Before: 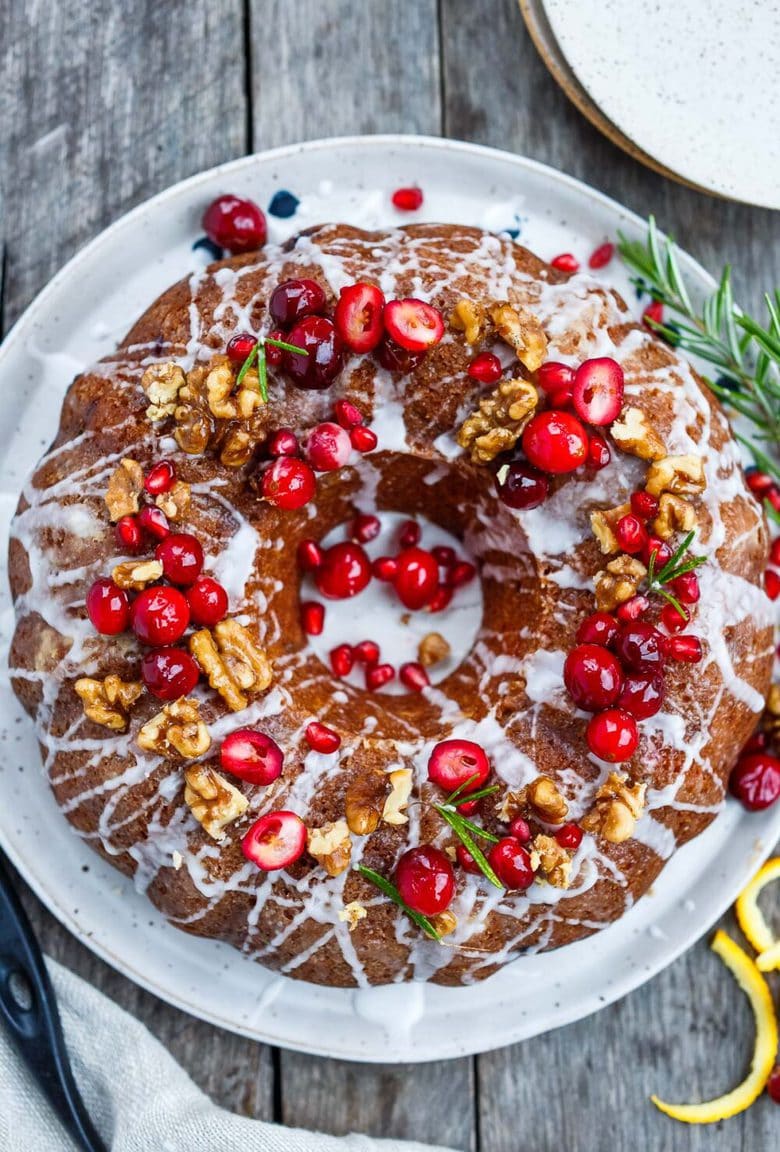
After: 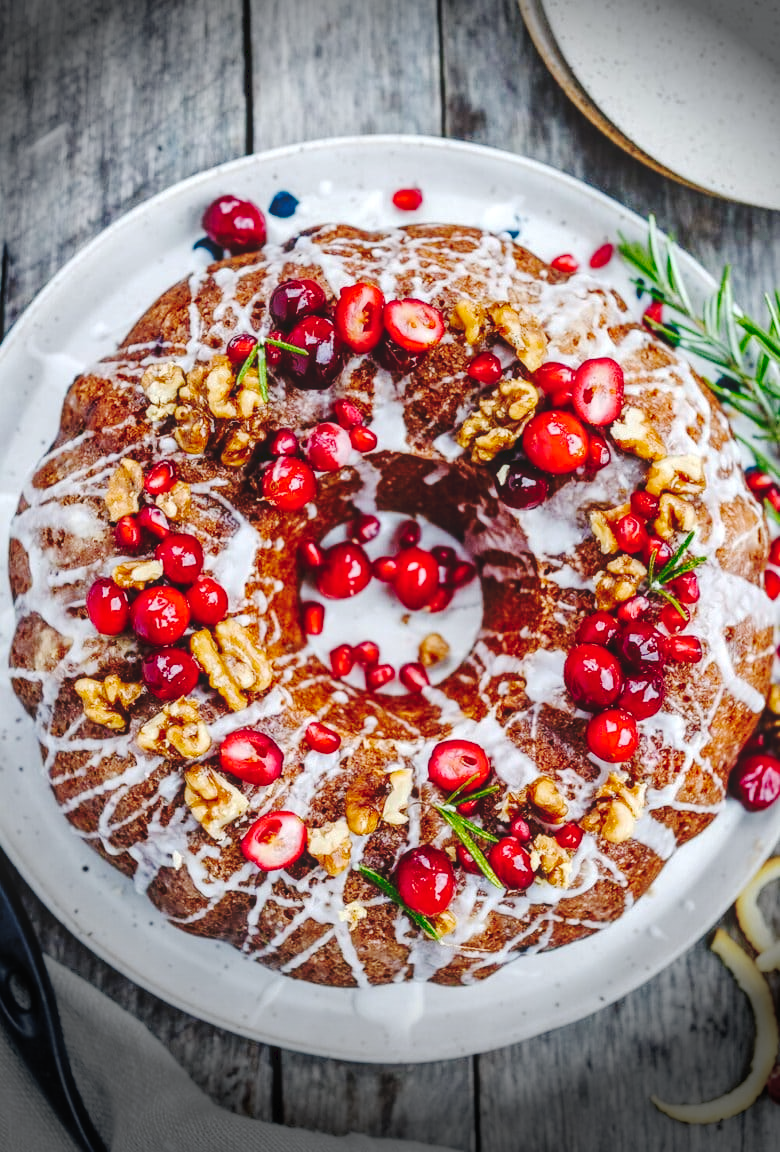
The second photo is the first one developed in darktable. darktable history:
tone curve: curves: ch0 [(0, 0) (0.003, 0.096) (0.011, 0.097) (0.025, 0.096) (0.044, 0.099) (0.069, 0.109) (0.1, 0.129) (0.136, 0.149) (0.177, 0.176) (0.224, 0.22) (0.277, 0.288) (0.335, 0.385) (0.399, 0.49) (0.468, 0.581) (0.543, 0.661) (0.623, 0.729) (0.709, 0.79) (0.801, 0.849) (0.898, 0.912) (1, 1)], preserve colors none
vignetting: fall-off start 76.42%, fall-off radius 27.36%, brightness -0.872, center (0.037, -0.09), width/height ratio 0.971
local contrast: on, module defaults
